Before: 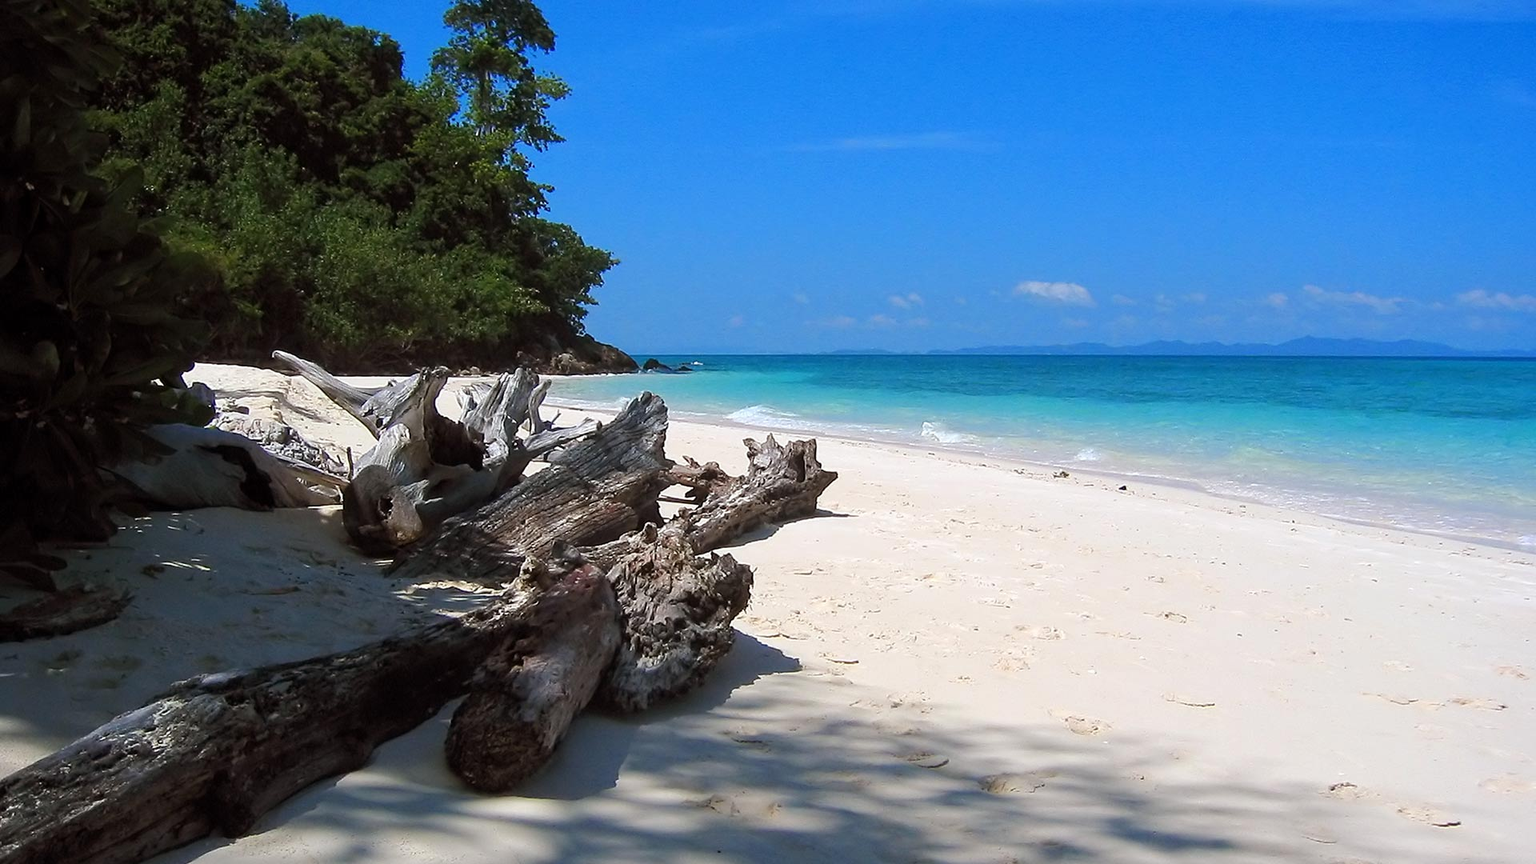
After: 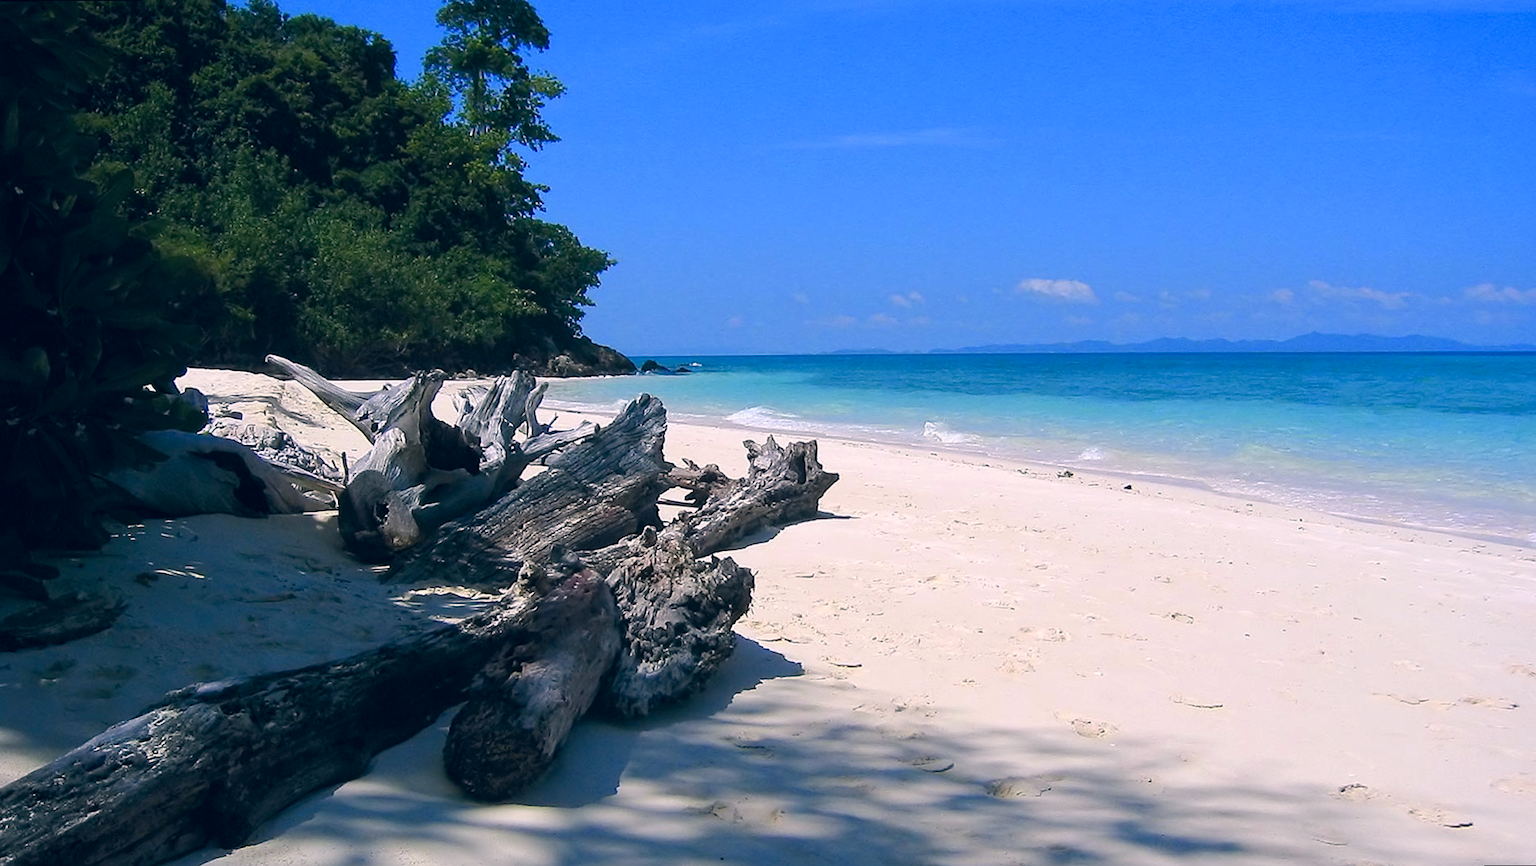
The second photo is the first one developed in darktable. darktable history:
white balance: red 0.924, blue 1.095
rotate and perspective: rotation -0.45°, automatic cropping original format, crop left 0.008, crop right 0.992, crop top 0.012, crop bottom 0.988
color correction: highlights a* 10.32, highlights b* 14.66, shadows a* -9.59, shadows b* -15.02
